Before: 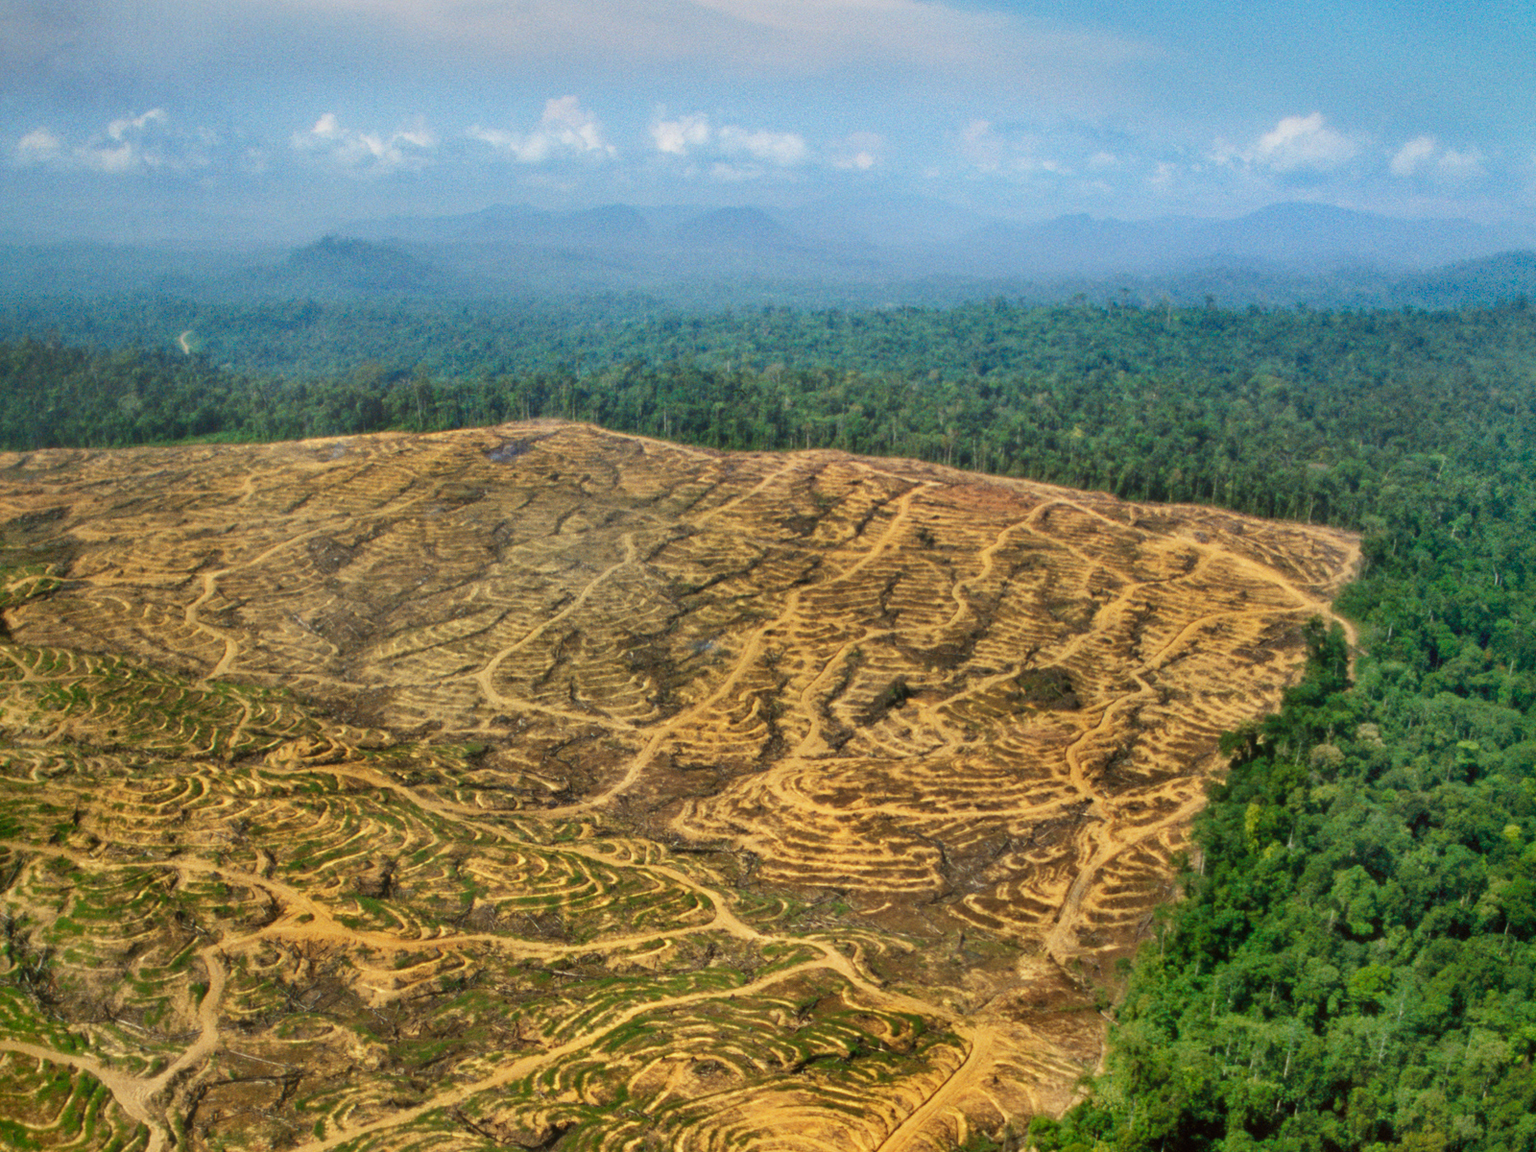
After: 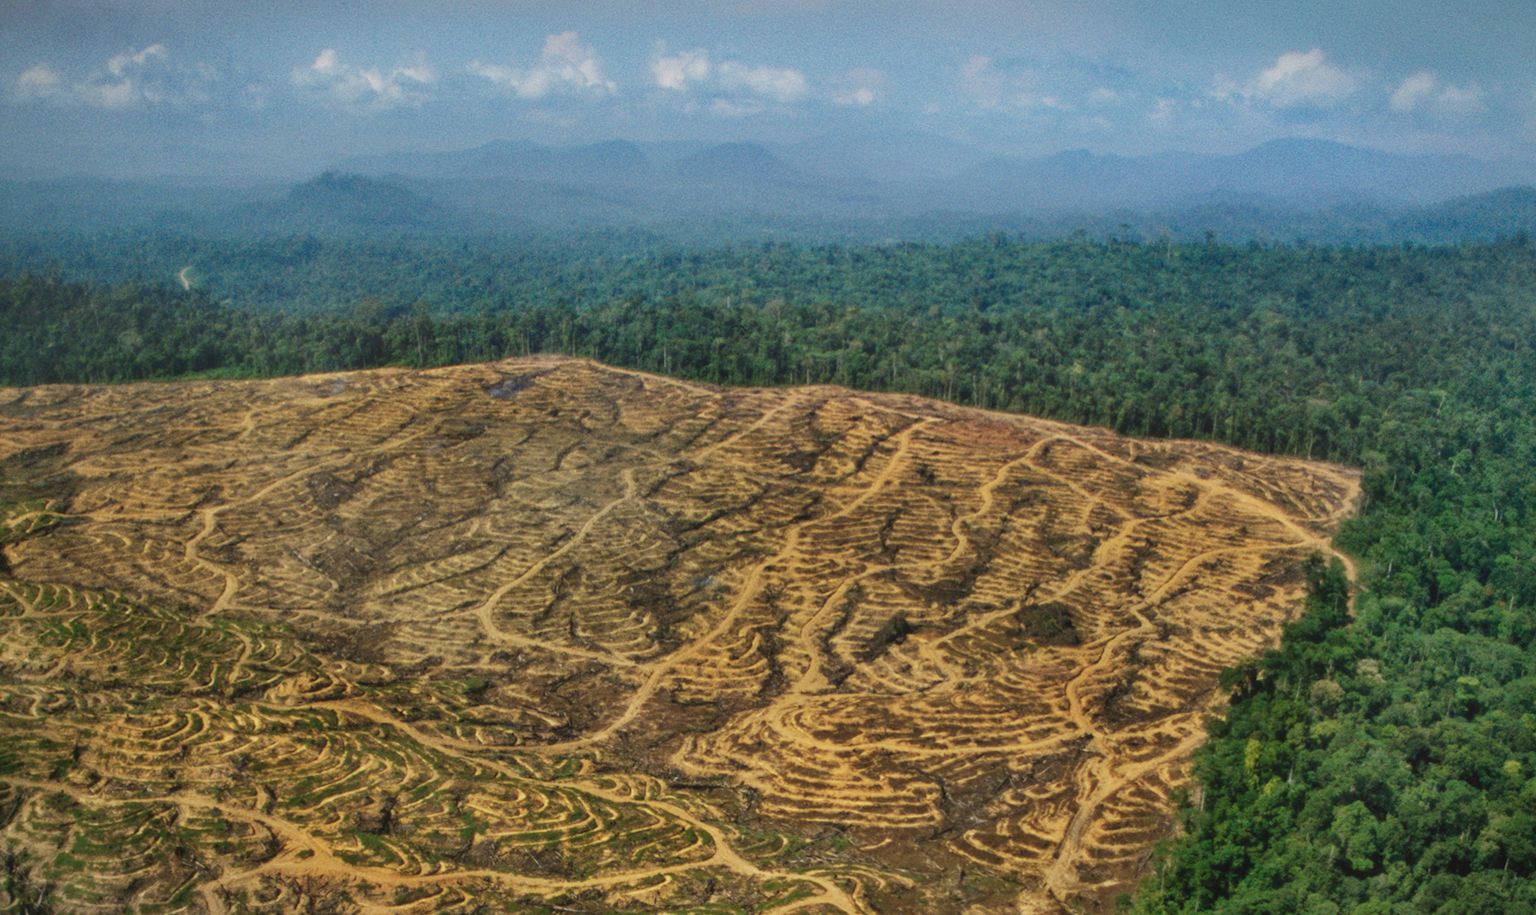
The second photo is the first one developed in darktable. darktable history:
crop and rotate: top 5.653%, bottom 14.827%
vignetting: fall-off start 97.72%, fall-off radius 99.74%, width/height ratio 1.369
exposure: black level correction -0.015, exposure -0.519 EV, compensate highlight preservation false
local contrast: on, module defaults
